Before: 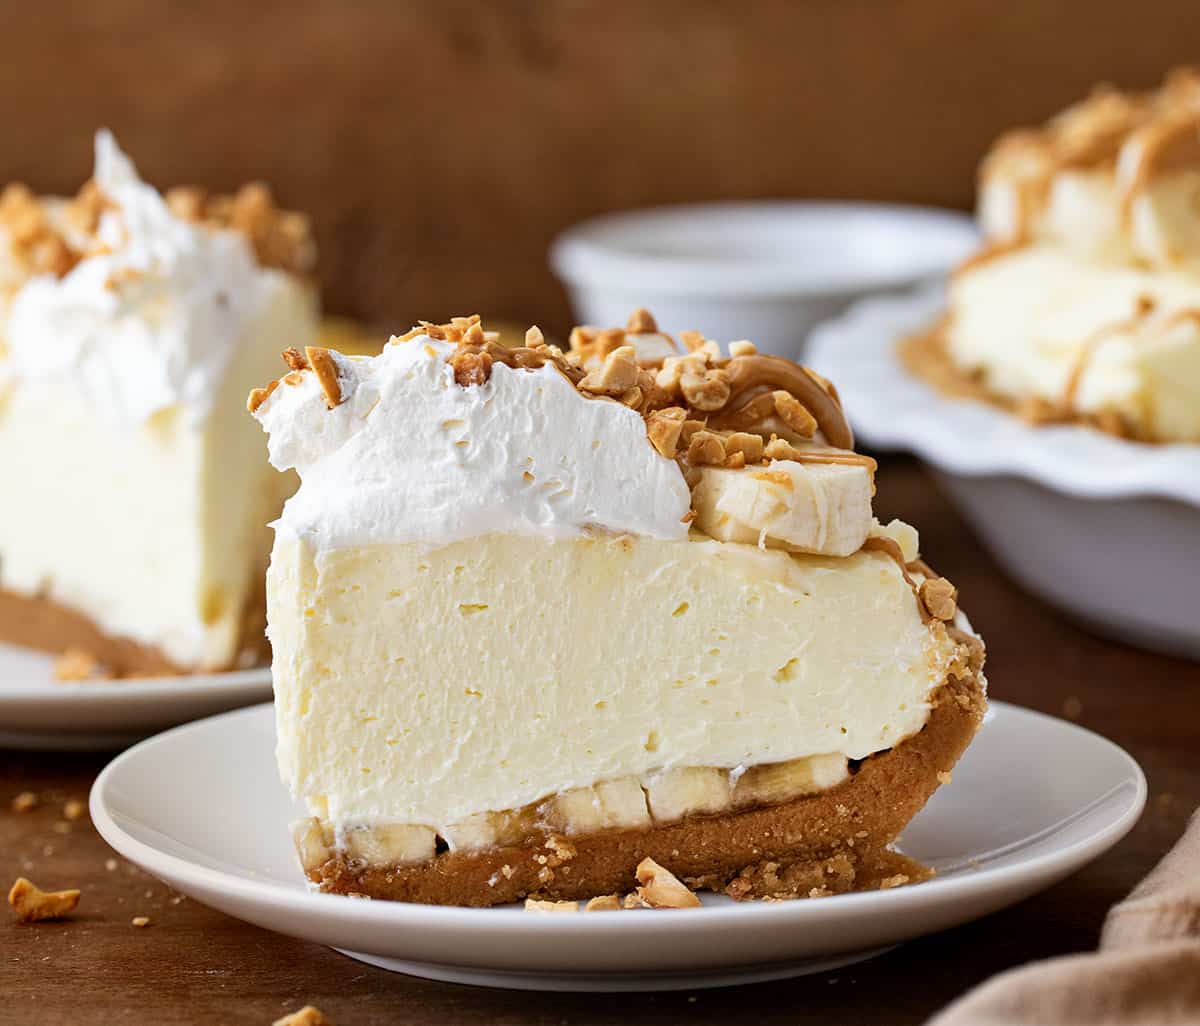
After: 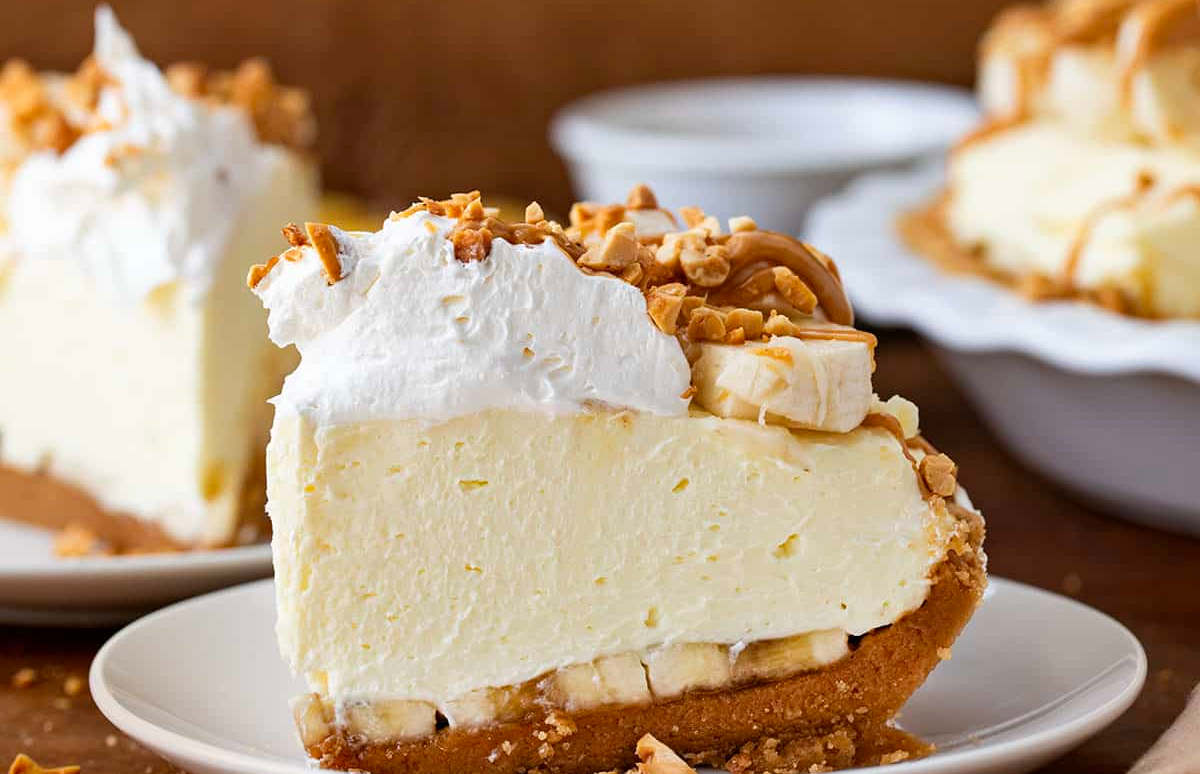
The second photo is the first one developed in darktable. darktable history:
crop and rotate: top 12.107%, bottom 12.403%
